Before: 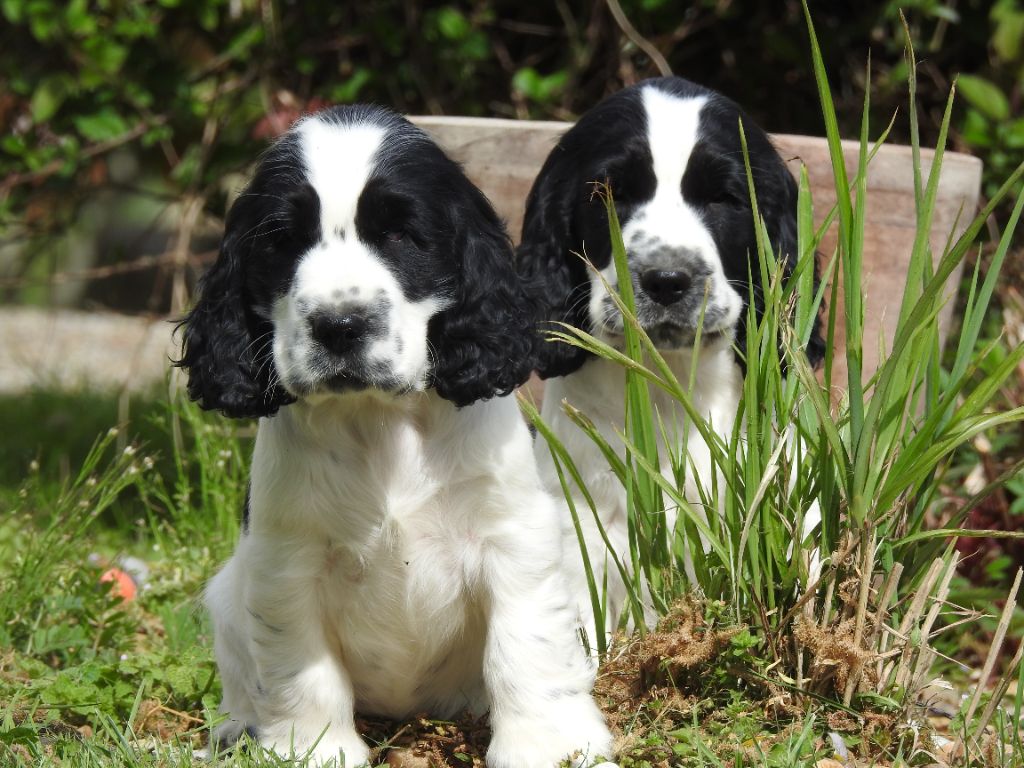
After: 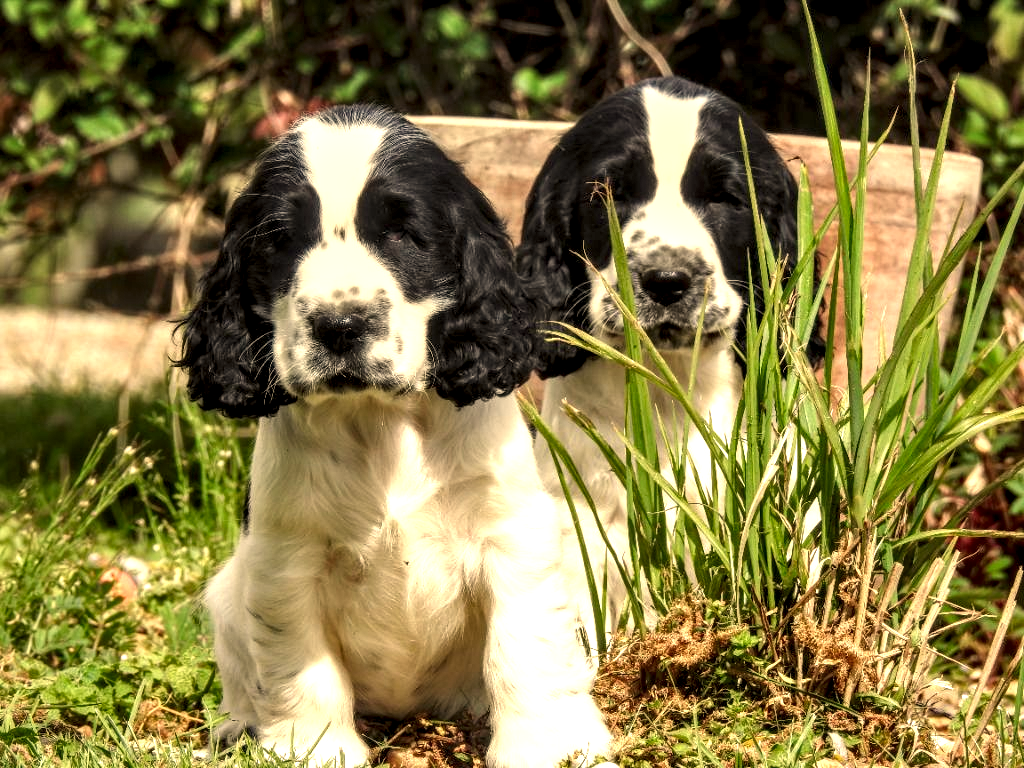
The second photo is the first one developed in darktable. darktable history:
shadows and highlights: radius 121.13, shadows 21.4, white point adjustment -9.72, highlights -14.39, soften with gaussian
local contrast: highlights 19%, detail 186%
white balance: red 1.138, green 0.996, blue 0.812
exposure: black level correction 0, exposure 0.7 EV, compensate exposure bias true, compensate highlight preservation false
